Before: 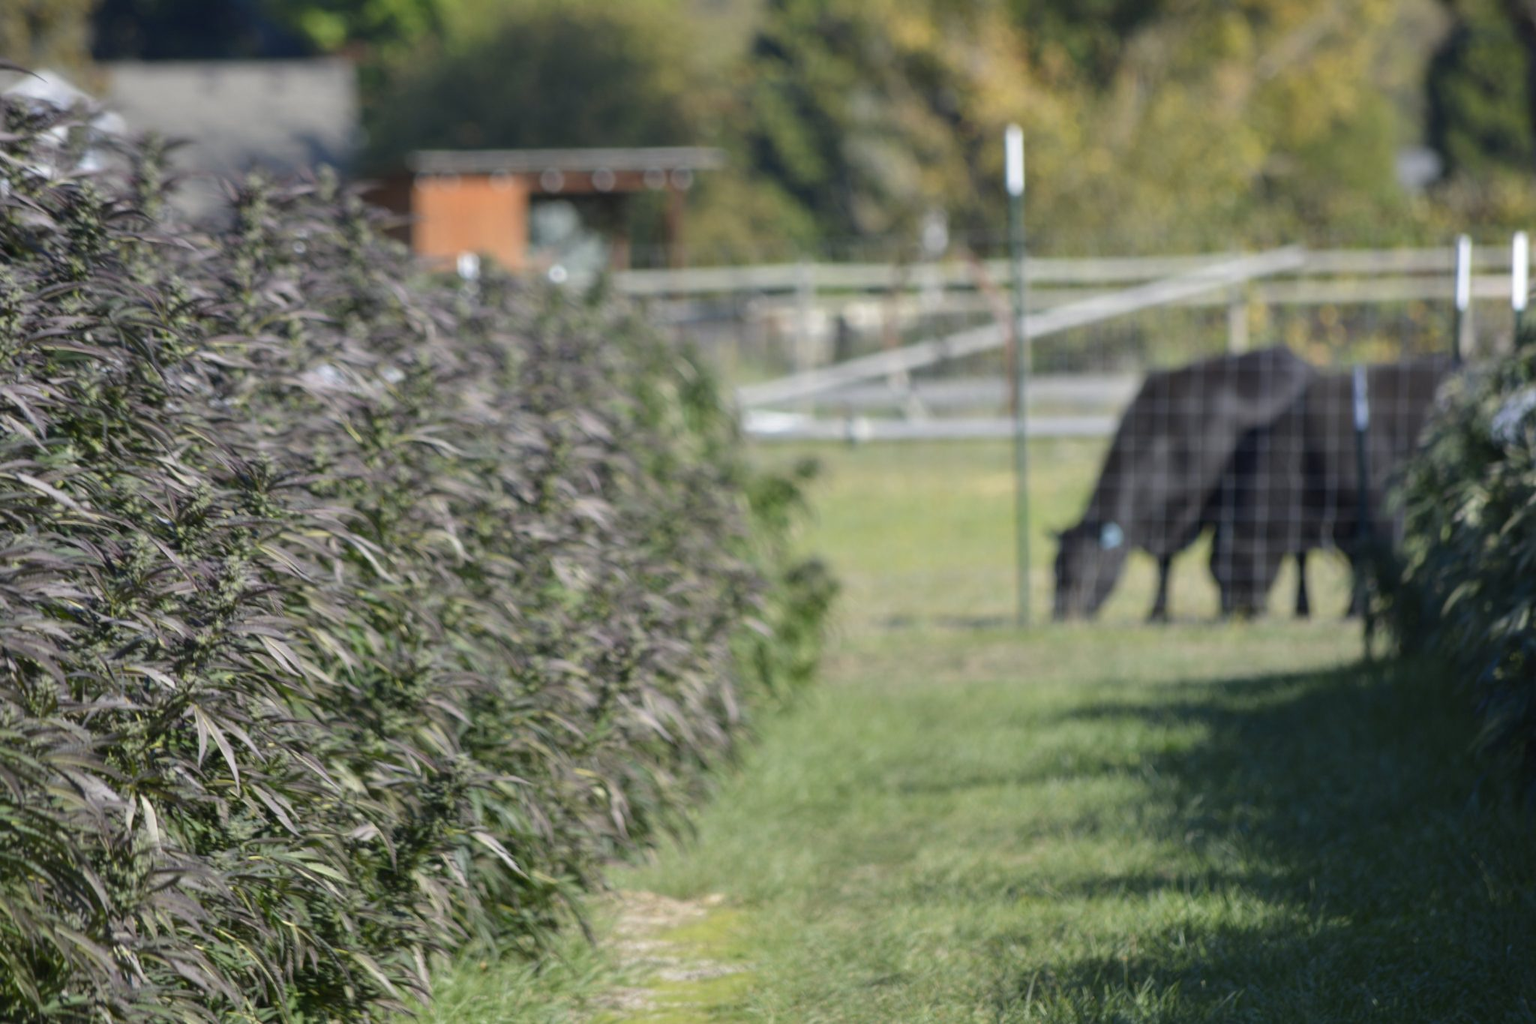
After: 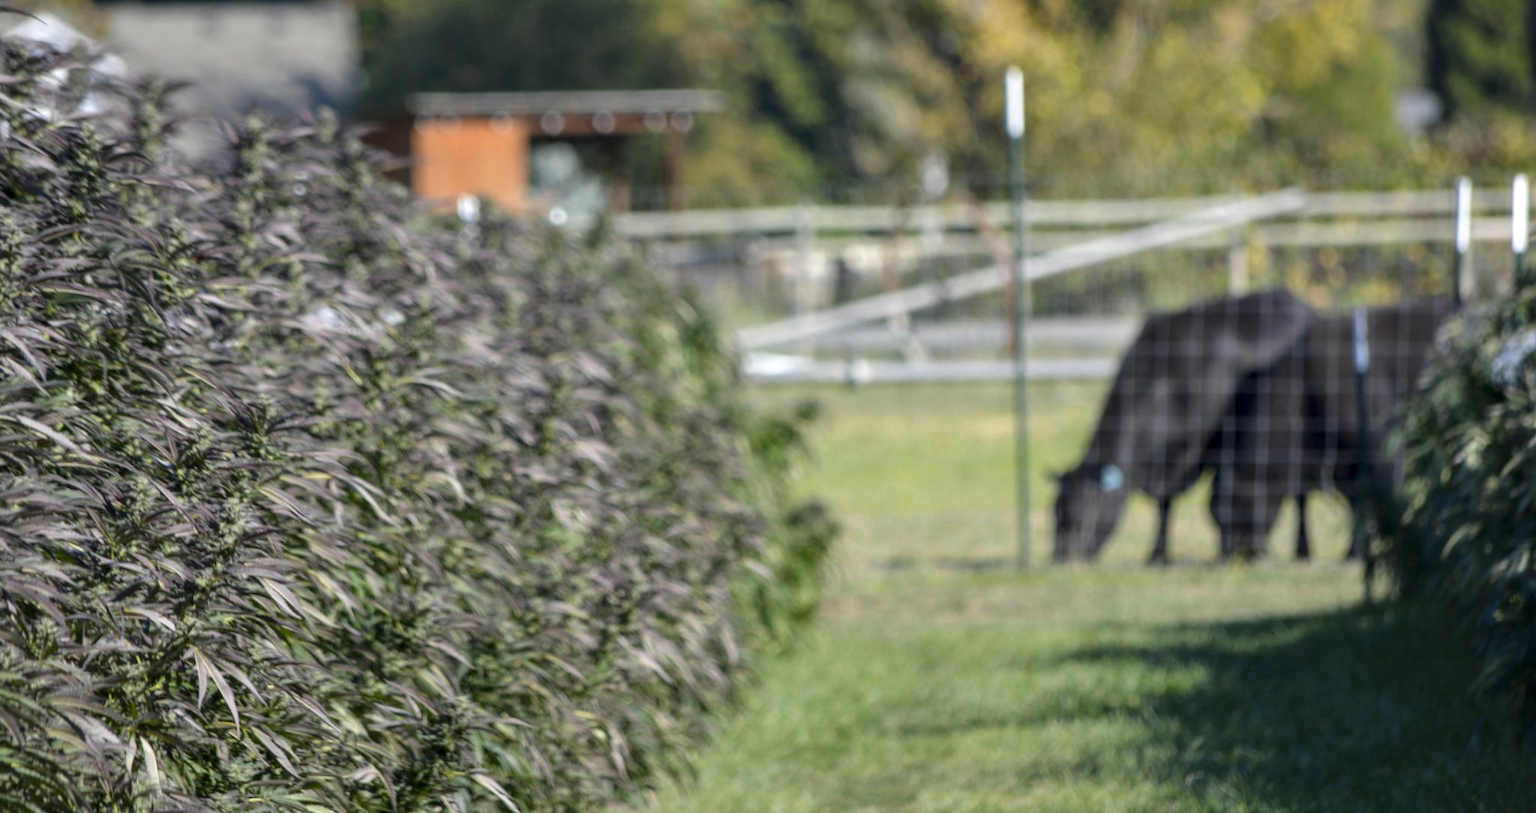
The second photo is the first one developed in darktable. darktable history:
crop and rotate: top 5.656%, bottom 14.877%
local contrast: detail 130%
color balance rgb: linear chroma grading › global chroma 9.777%, perceptual saturation grading › global saturation 3.142%
